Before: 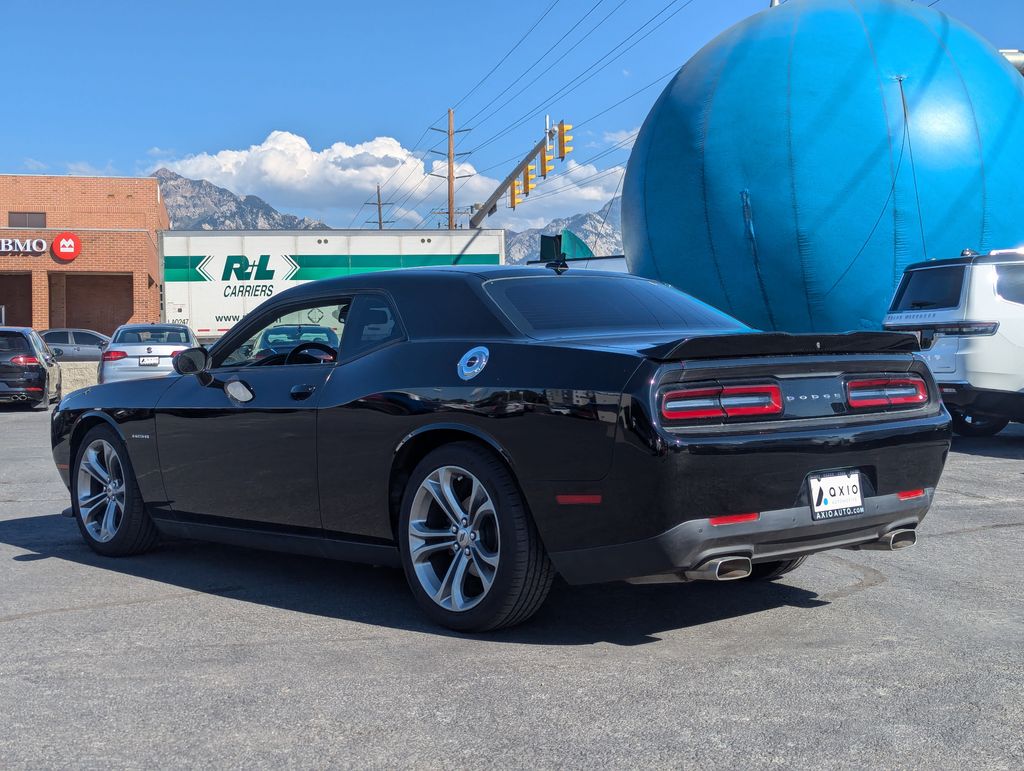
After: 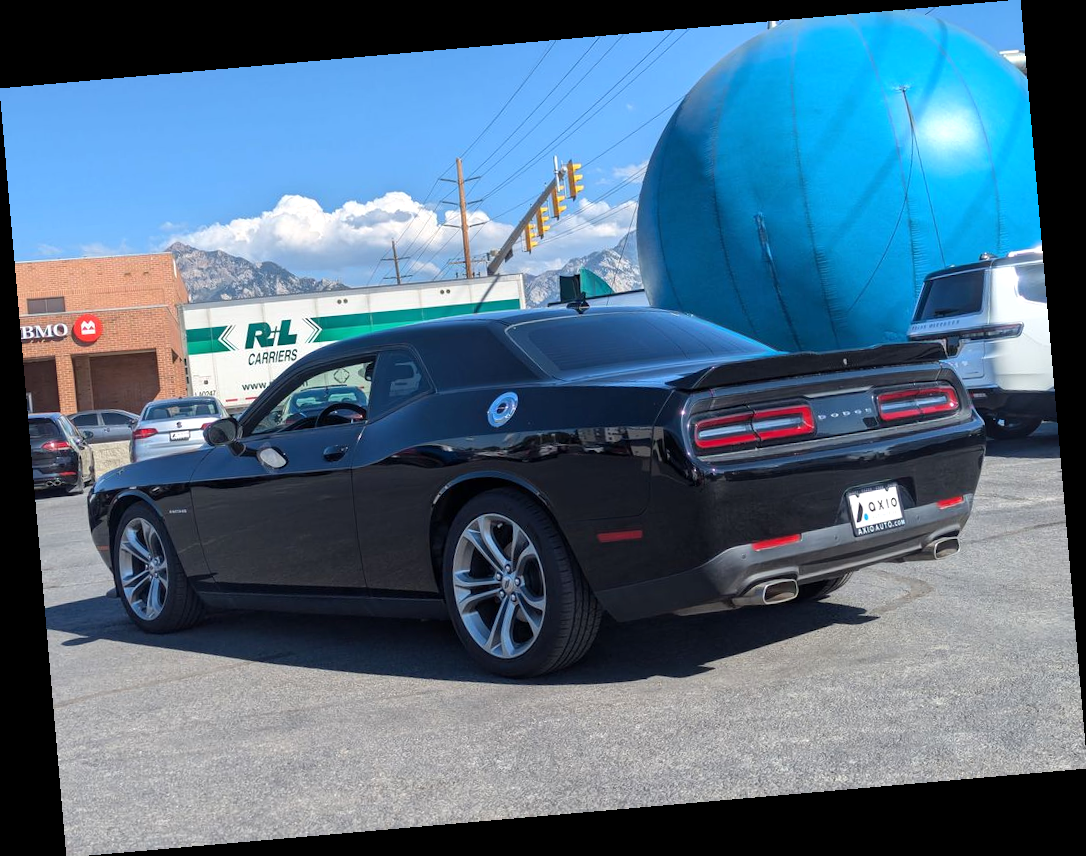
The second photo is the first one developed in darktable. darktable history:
rotate and perspective: rotation -4.98°, automatic cropping off
exposure: exposure 0.207 EV, compensate highlight preservation false
